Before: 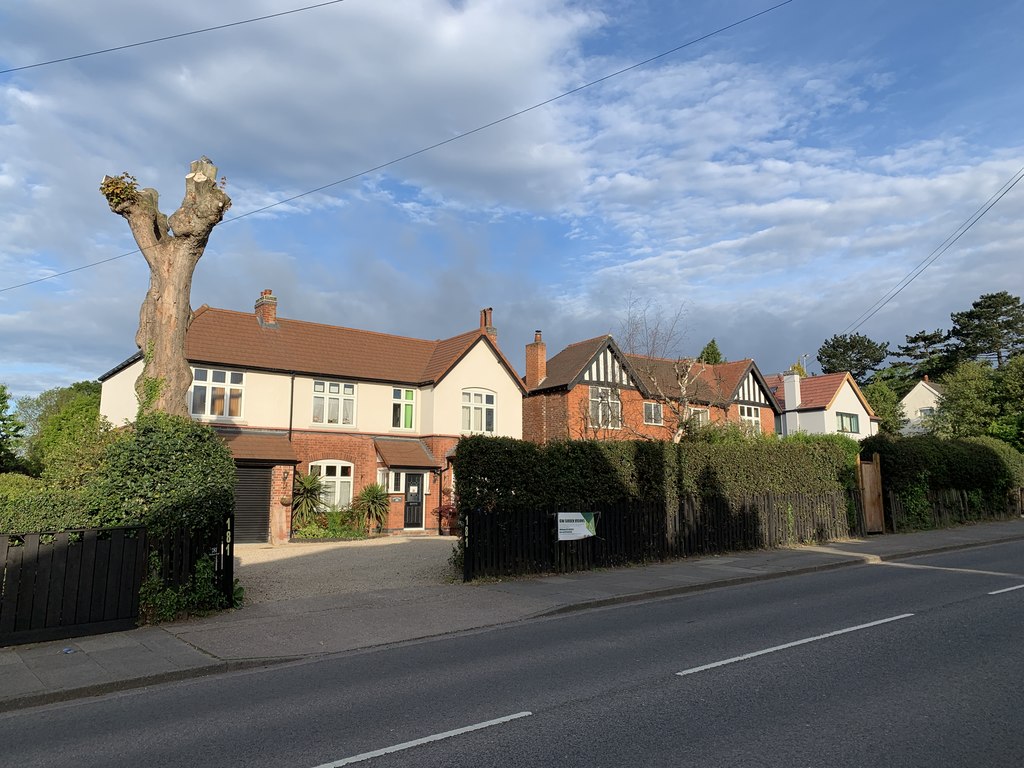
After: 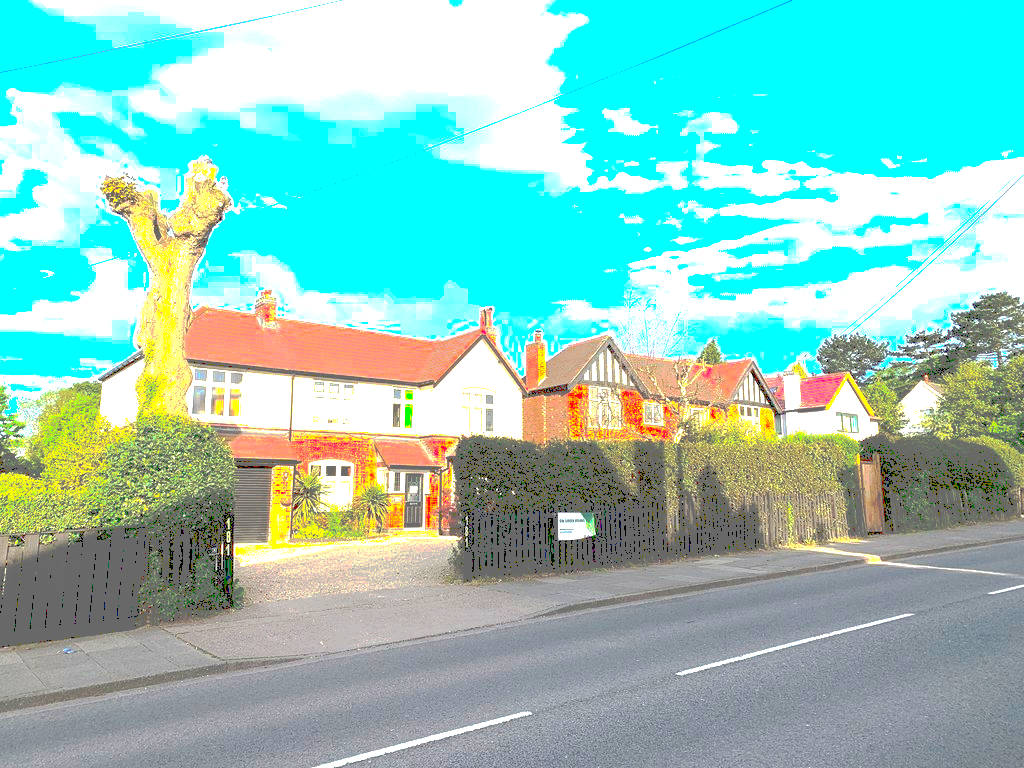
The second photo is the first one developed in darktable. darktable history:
exposure: black level correction 0.001, exposure 1.822 EV, compensate exposure bias true, compensate highlight preservation false
color balance rgb: linear chroma grading › global chroma 9%, perceptual saturation grading › global saturation 36%, perceptual brilliance grading › global brilliance 15%, perceptual brilliance grading › shadows -35%, global vibrance 15%
tone curve: curves: ch0 [(0, 0) (0.003, 0.439) (0.011, 0.439) (0.025, 0.439) (0.044, 0.439) (0.069, 0.439) (0.1, 0.439) (0.136, 0.44) (0.177, 0.444) (0.224, 0.45) (0.277, 0.462) (0.335, 0.487) (0.399, 0.528) (0.468, 0.577) (0.543, 0.621) (0.623, 0.669) (0.709, 0.715) (0.801, 0.764) (0.898, 0.804) (1, 1)], preserve colors none
